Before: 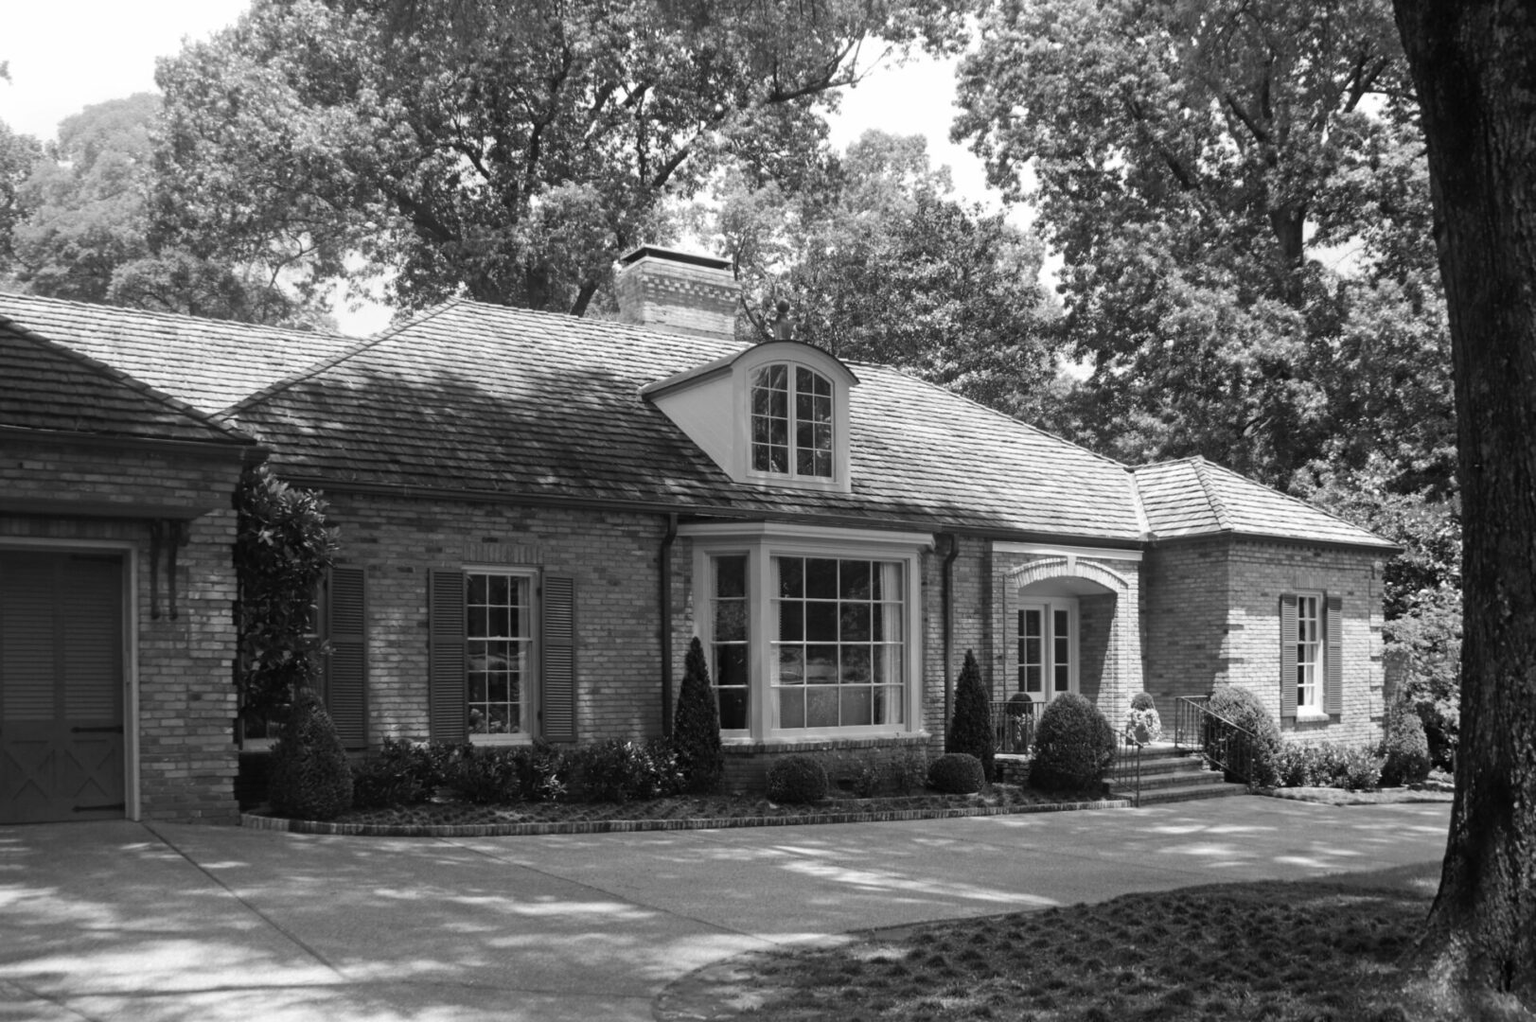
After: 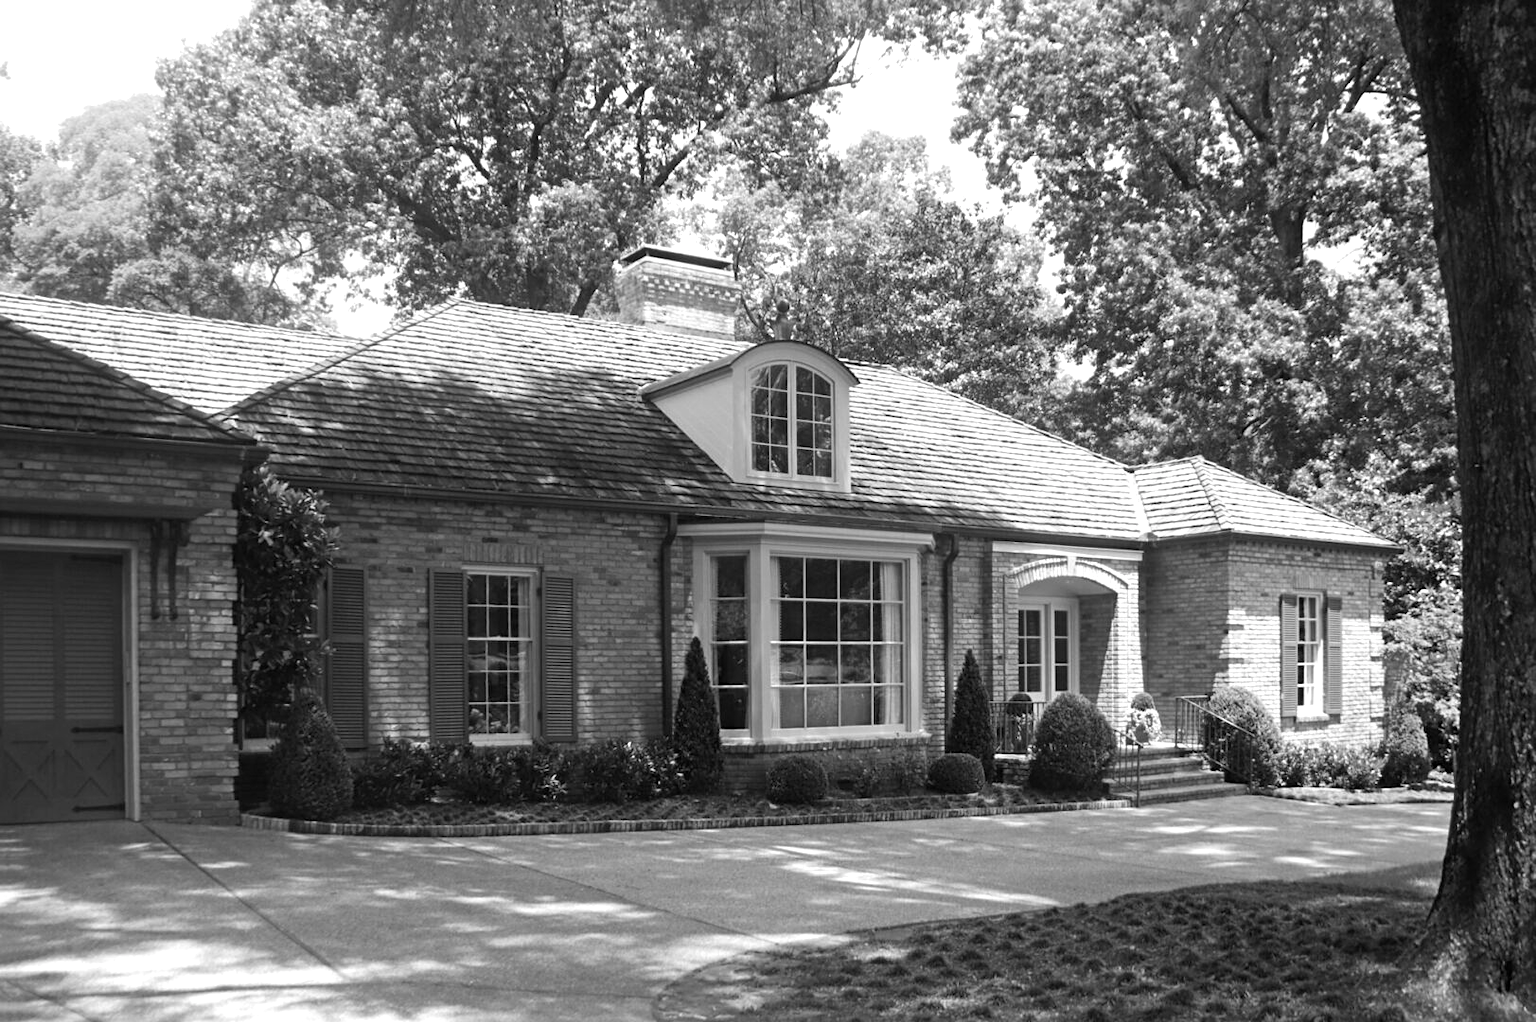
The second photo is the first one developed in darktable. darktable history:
exposure: black level correction 0.001, exposure 0.498 EV, compensate exposure bias true, compensate highlight preservation false
contrast brightness saturation: contrast -0.012, brightness -0.006, saturation 0.026
sharpen: amount 0.216
